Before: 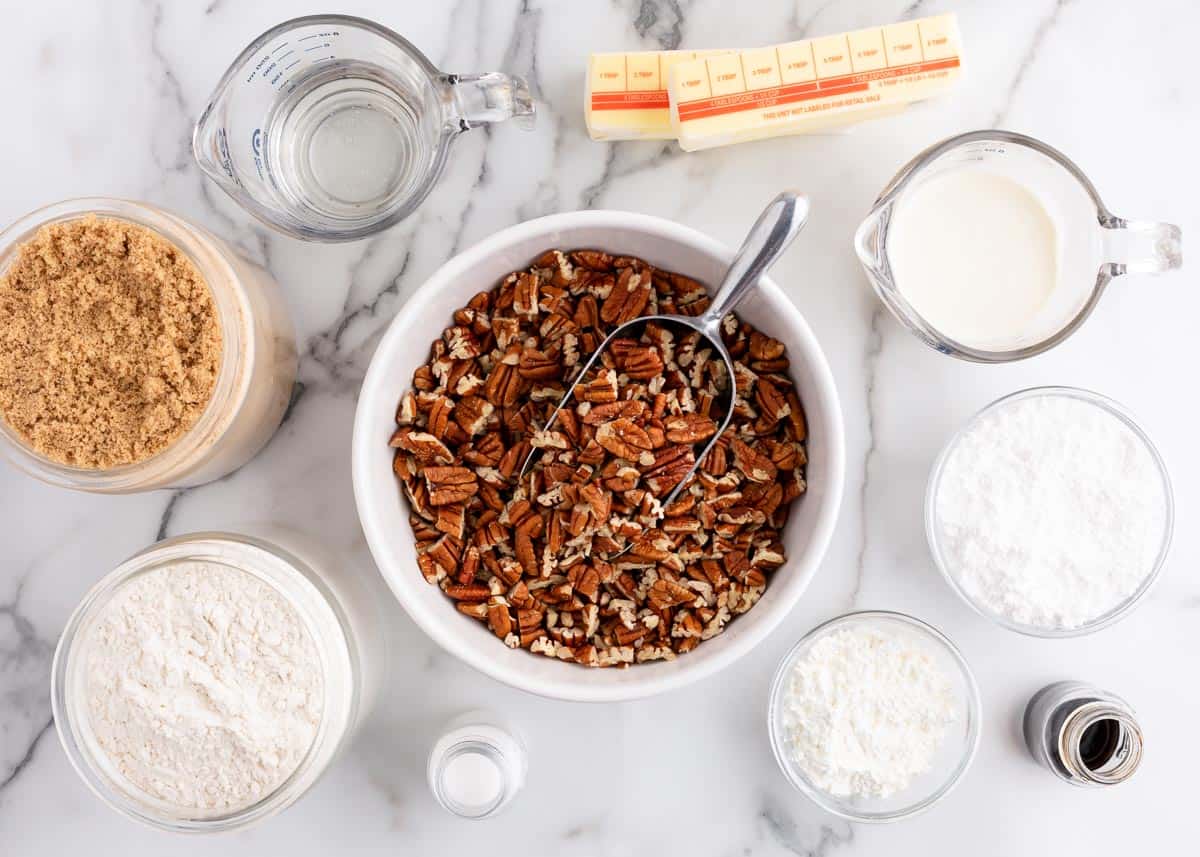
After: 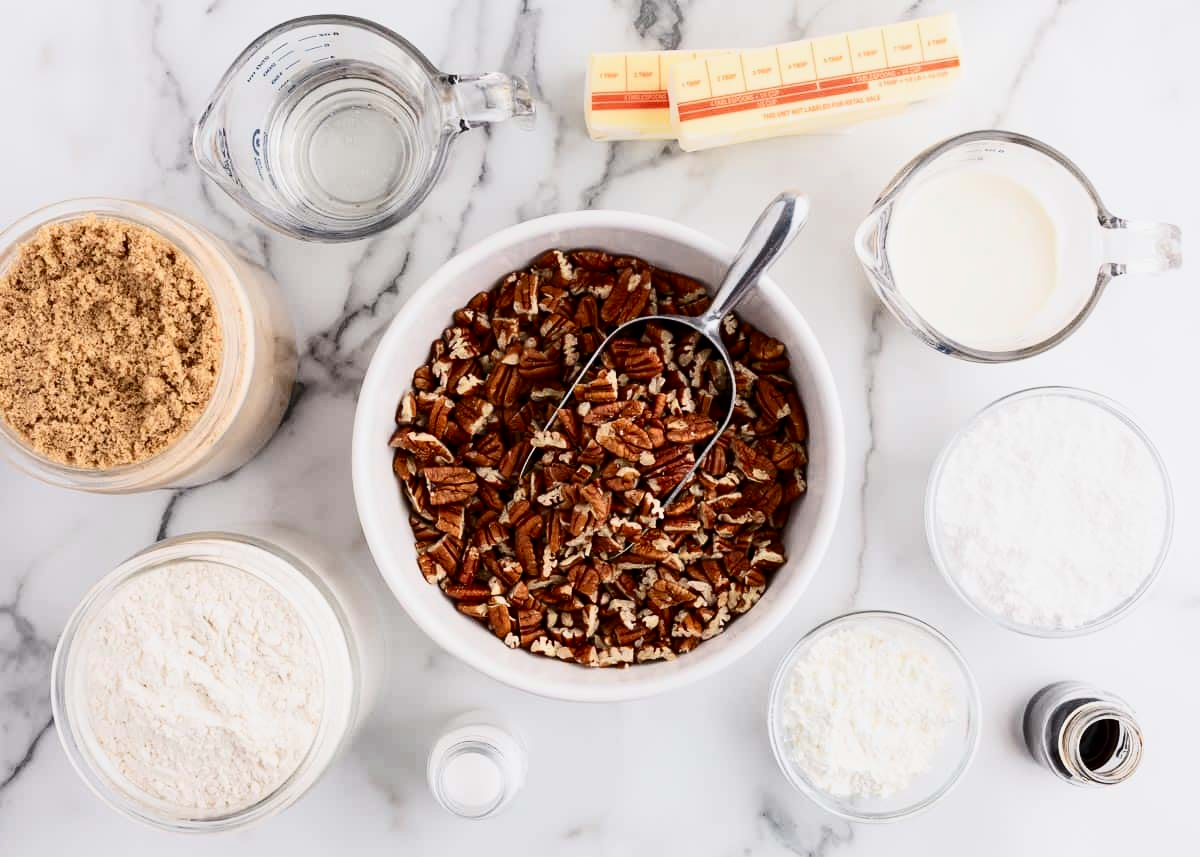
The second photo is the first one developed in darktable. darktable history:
exposure: exposure -0.295 EV, compensate exposure bias true, compensate highlight preservation false
contrast brightness saturation: contrast 0.277
